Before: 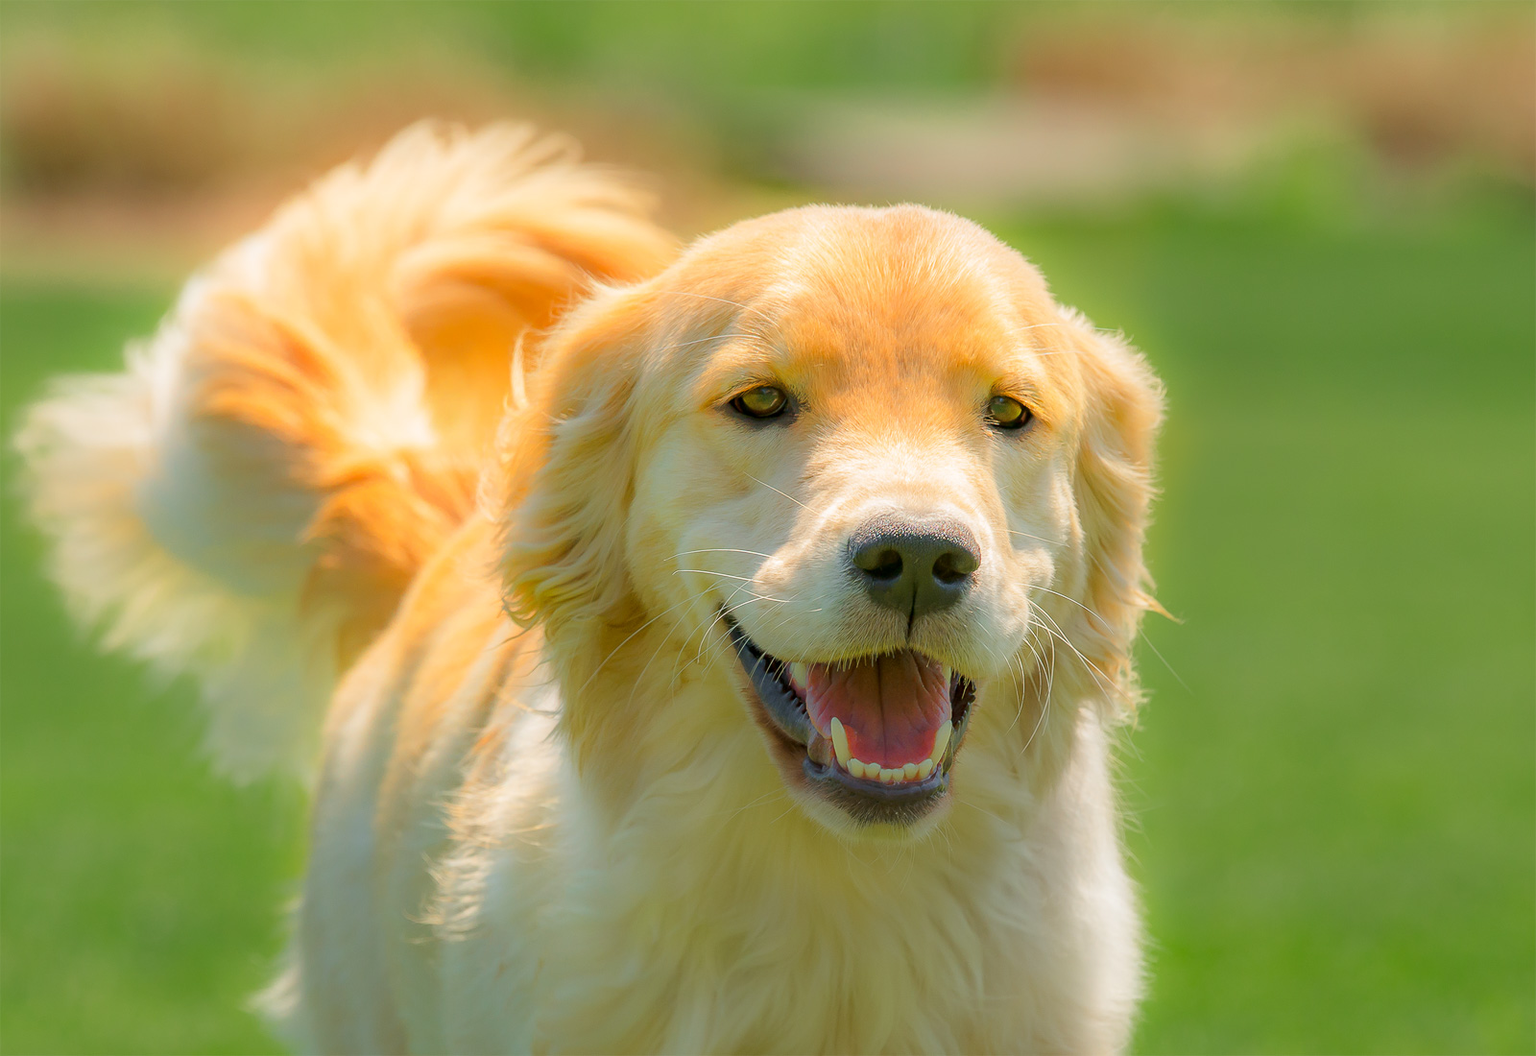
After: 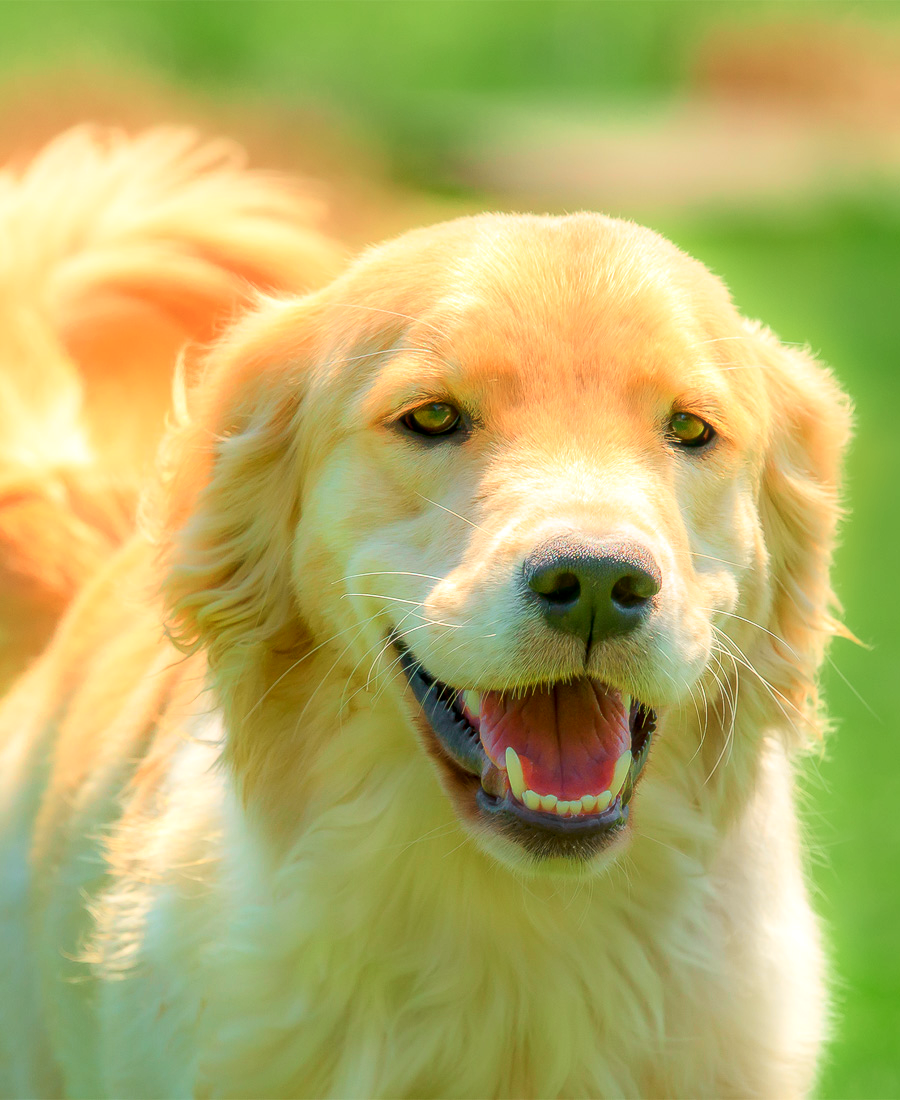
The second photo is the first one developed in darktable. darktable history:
crop and rotate: left 22.516%, right 21.234%
contrast brightness saturation: contrast 0.1, brightness 0.03, saturation 0.09
soften: size 10%, saturation 50%, brightness 0.2 EV, mix 10%
tone curve: curves: ch0 [(0, 0) (0.051, 0.047) (0.102, 0.099) (0.232, 0.249) (0.462, 0.501) (0.698, 0.761) (0.908, 0.946) (1, 1)]; ch1 [(0, 0) (0.339, 0.298) (0.402, 0.363) (0.453, 0.413) (0.485, 0.469) (0.494, 0.493) (0.504, 0.501) (0.525, 0.533) (0.563, 0.591) (0.597, 0.631) (1, 1)]; ch2 [(0, 0) (0.48, 0.48) (0.504, 0.5) (0.539, 0.554) (0.59, 0.628) (0.642, 0.682) (0.824, 0.815) (1, 1)], color space Lab, independent channels, preserve colors none
local contrast: on, module defaults
